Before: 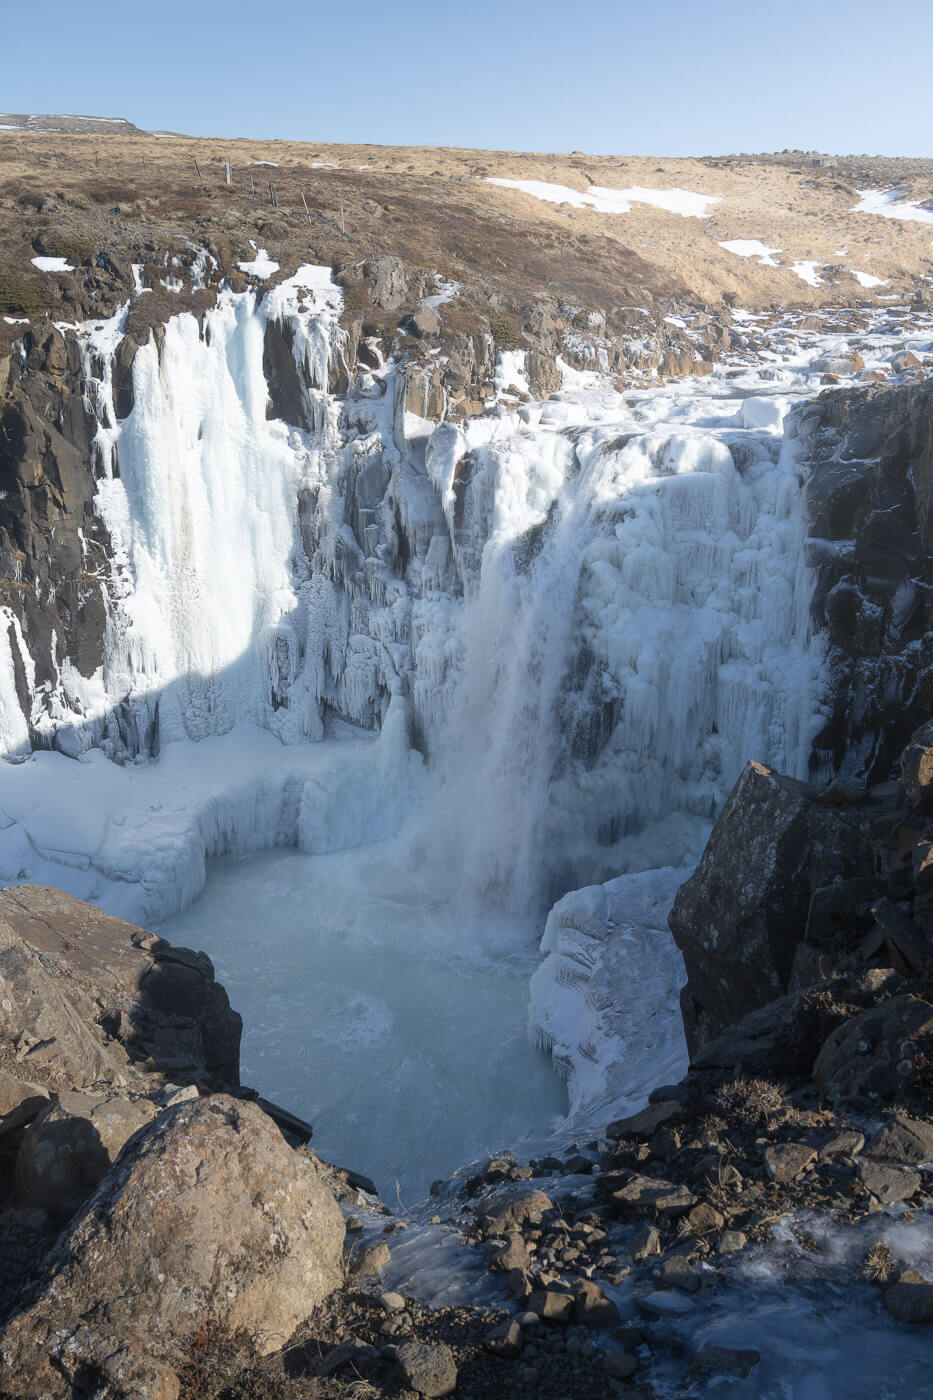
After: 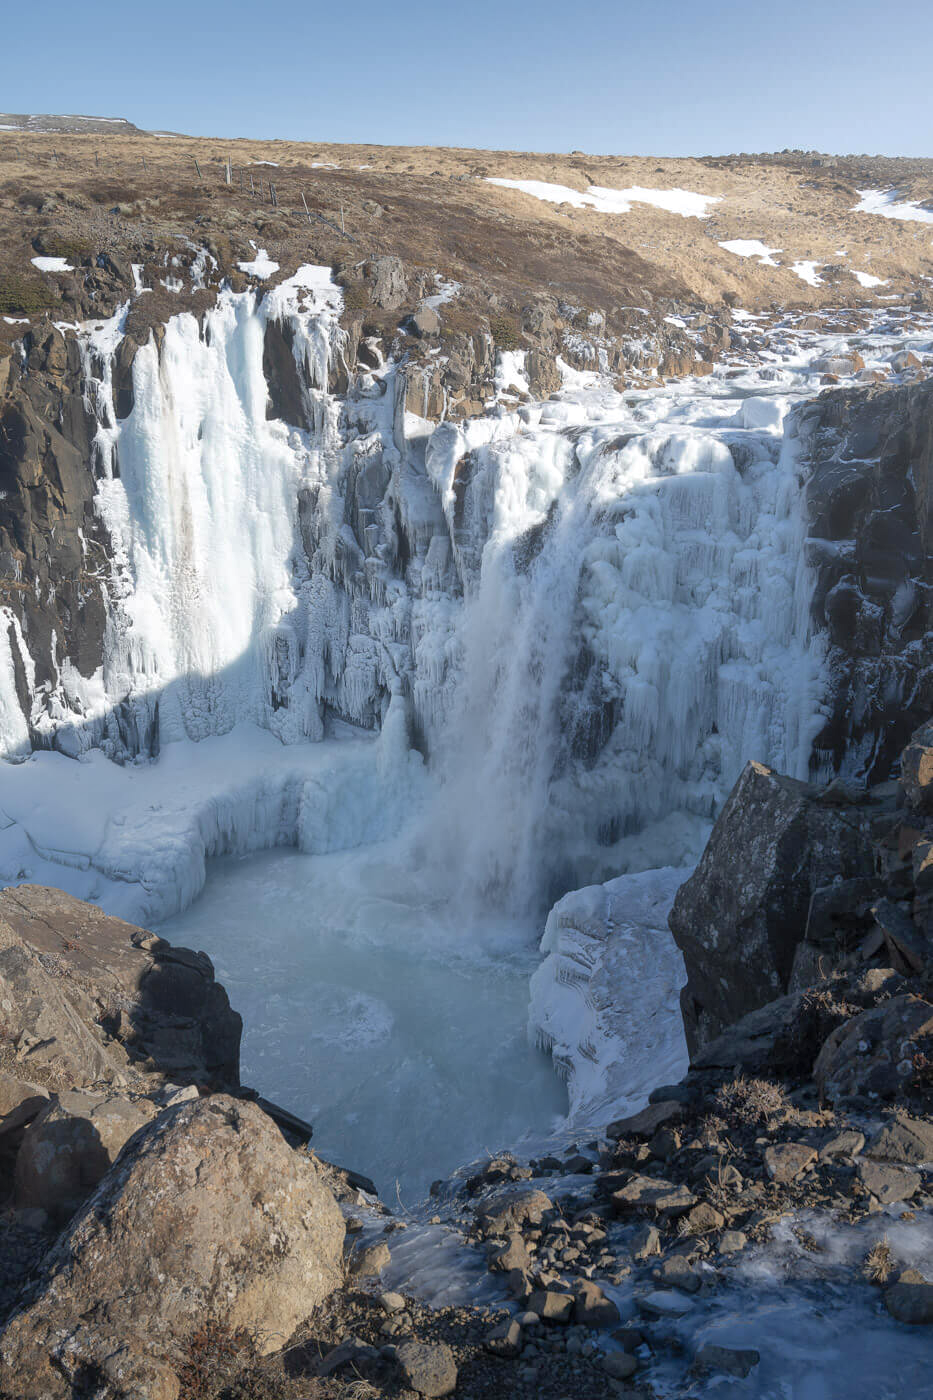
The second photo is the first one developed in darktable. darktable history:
local contrast: mode bilateral grid, contrast 20, coarseness 50, detail 120%, midtone range 0.2
shadows and highlights: on, module defaults
